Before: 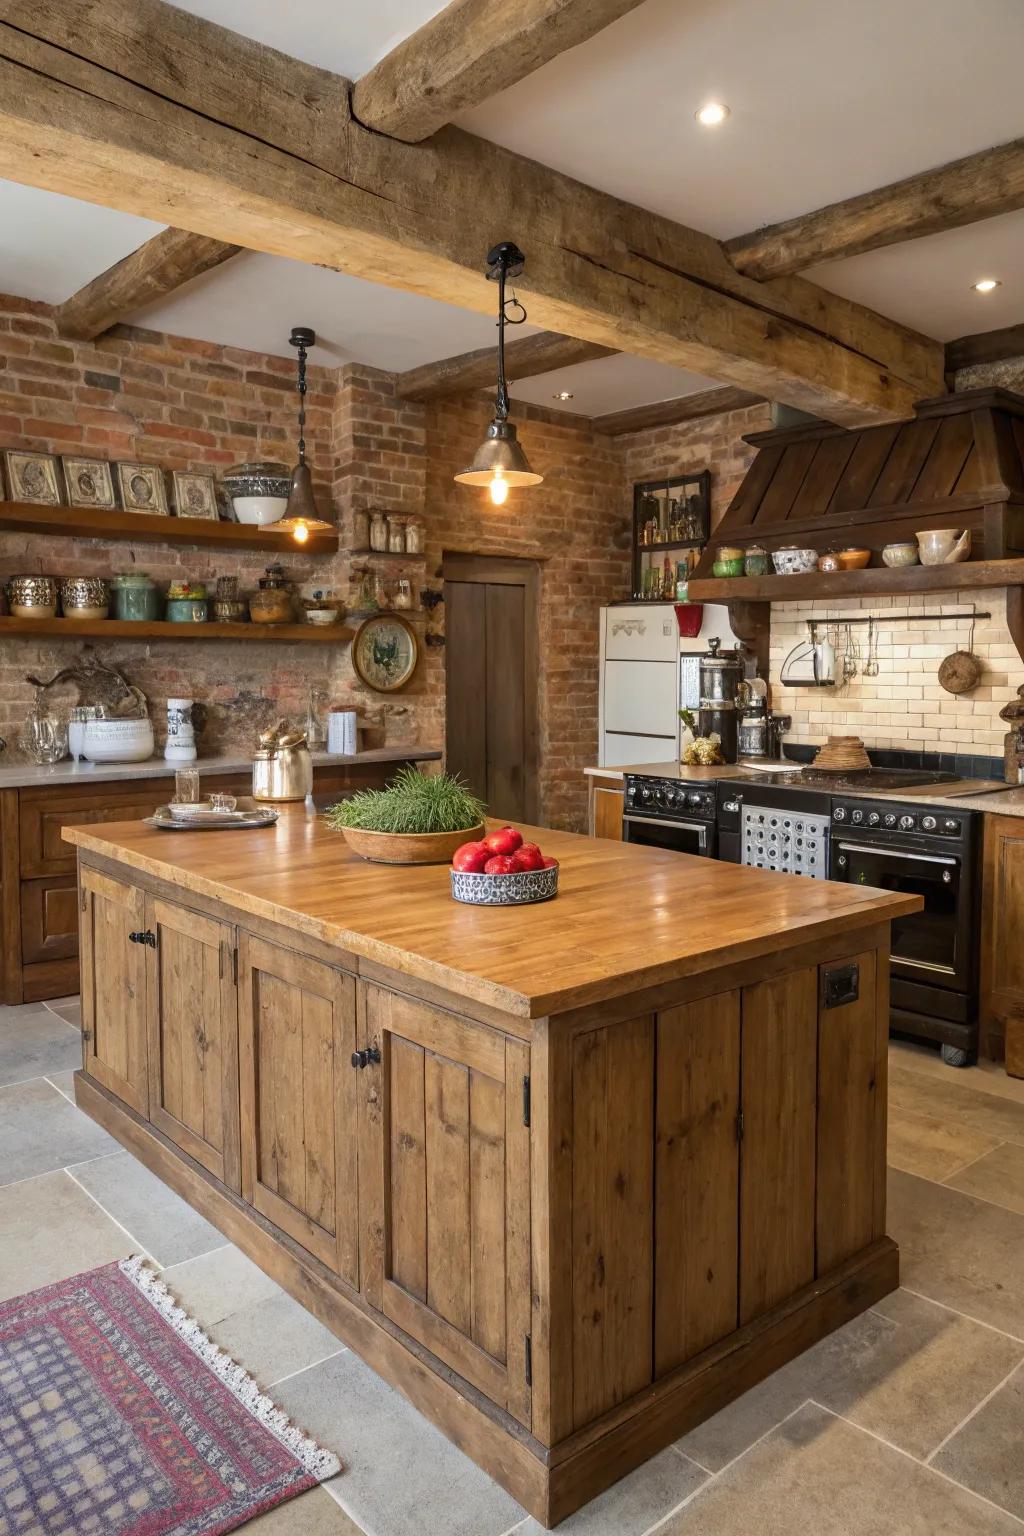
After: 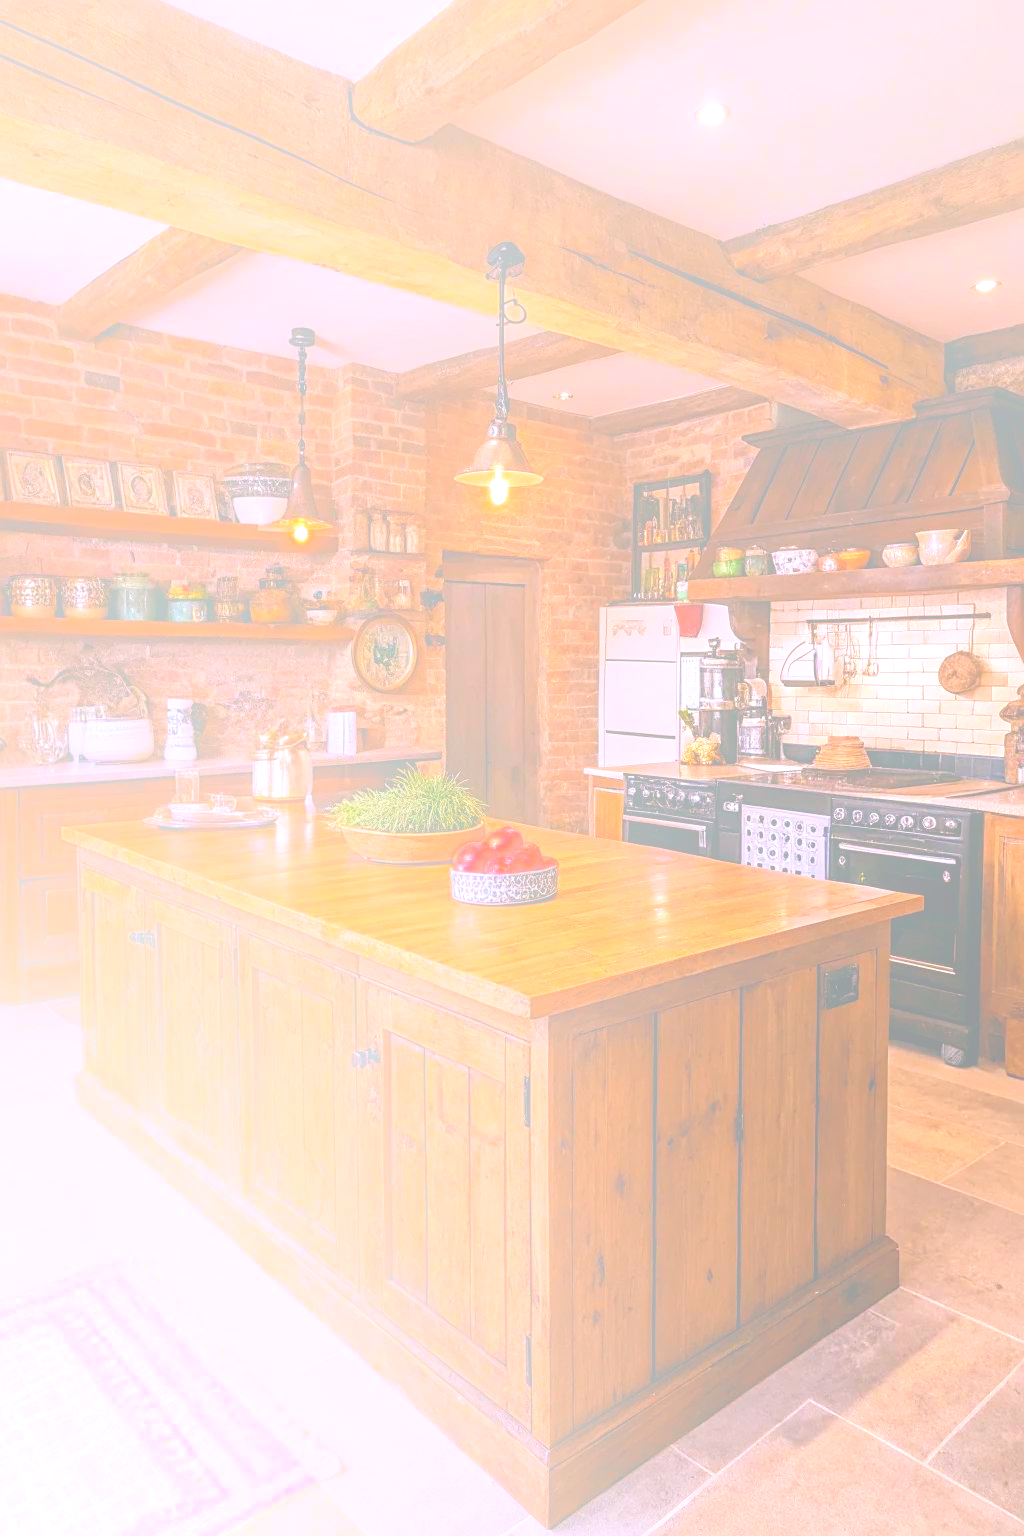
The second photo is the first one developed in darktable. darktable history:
white balance: red 1.042, blue 1.17
tone equalizer: -8 EV -0.75 EV, -7 EV -0.7 EV, -6 EV -0.6 EV, -5 EV -0.4 EV, -3 EV 0.4 EV, -2 EV 0.6 EV, -1 EV 0.7 EV, +0 EV 0.75 EV, edges refinement/feathering 500, mask exposure compensation -1.57 EV, preserve details no
sharpen: on, module defaults
color balance: lift [0.998, 0.998, 1.001, 1.002], gamma [0.995, 1.025, 0.992, 0.975], gain [0.995, 1.02, 0.997, 0.98]
bloom: size 70%, threshold 25%, strength 70%
local contrast: on, module defaults
